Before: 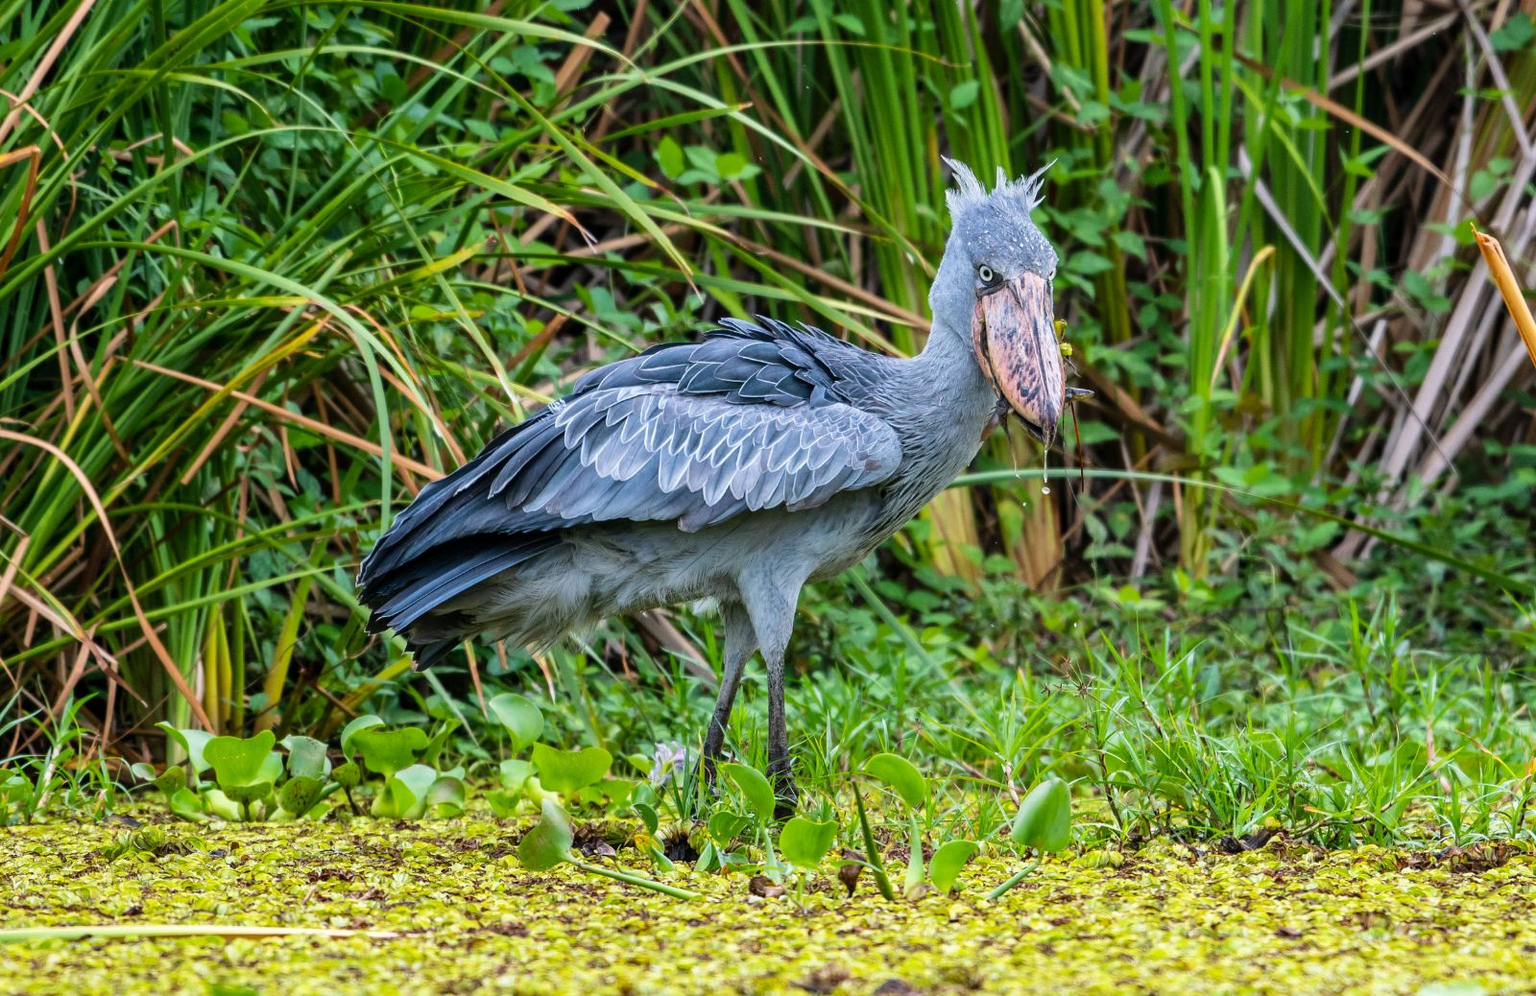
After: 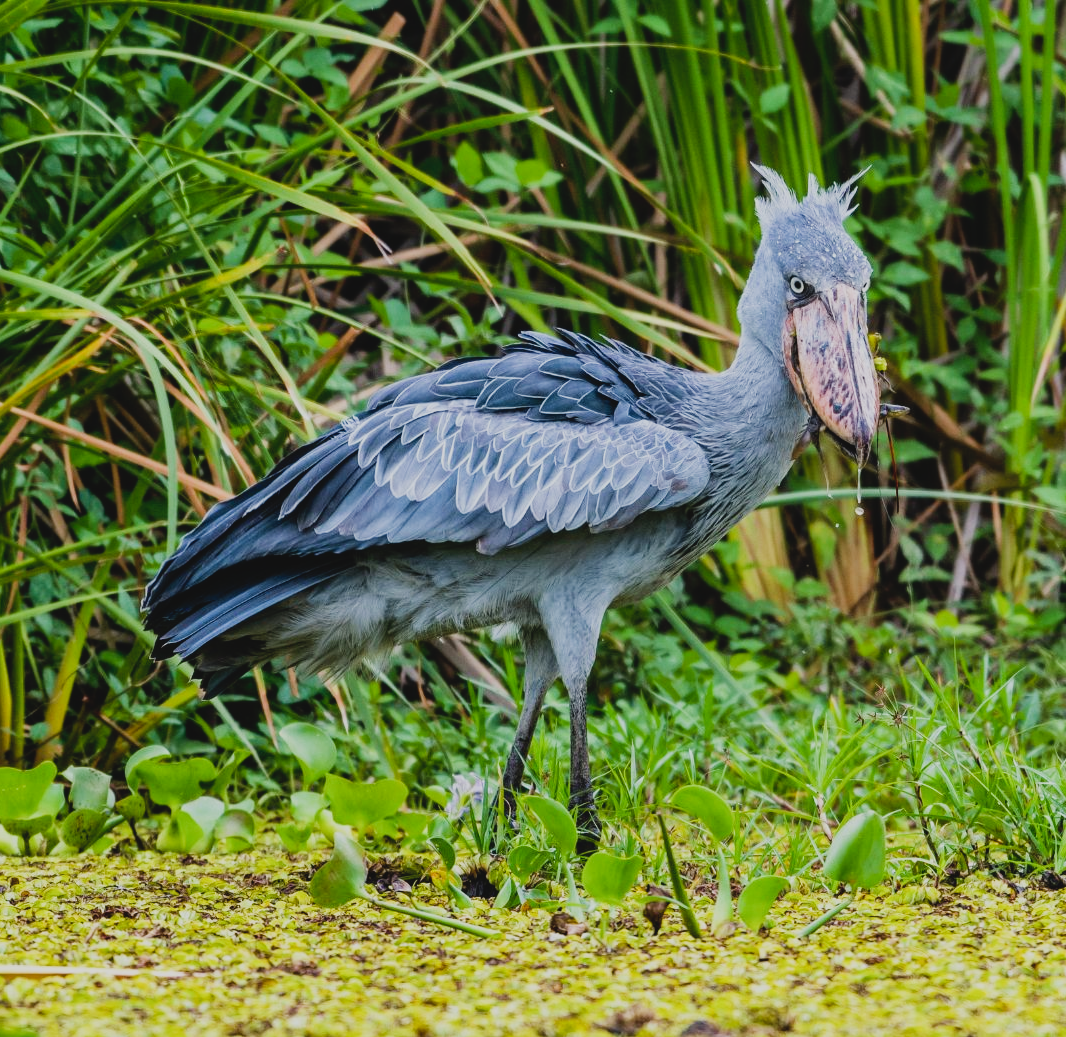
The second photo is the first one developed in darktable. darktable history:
contrast brightness saturation: contrast -0.1, saturation -0.1
sigmoid: on, module defaults
crop and rotate: left 14.385%, right 18.948%
